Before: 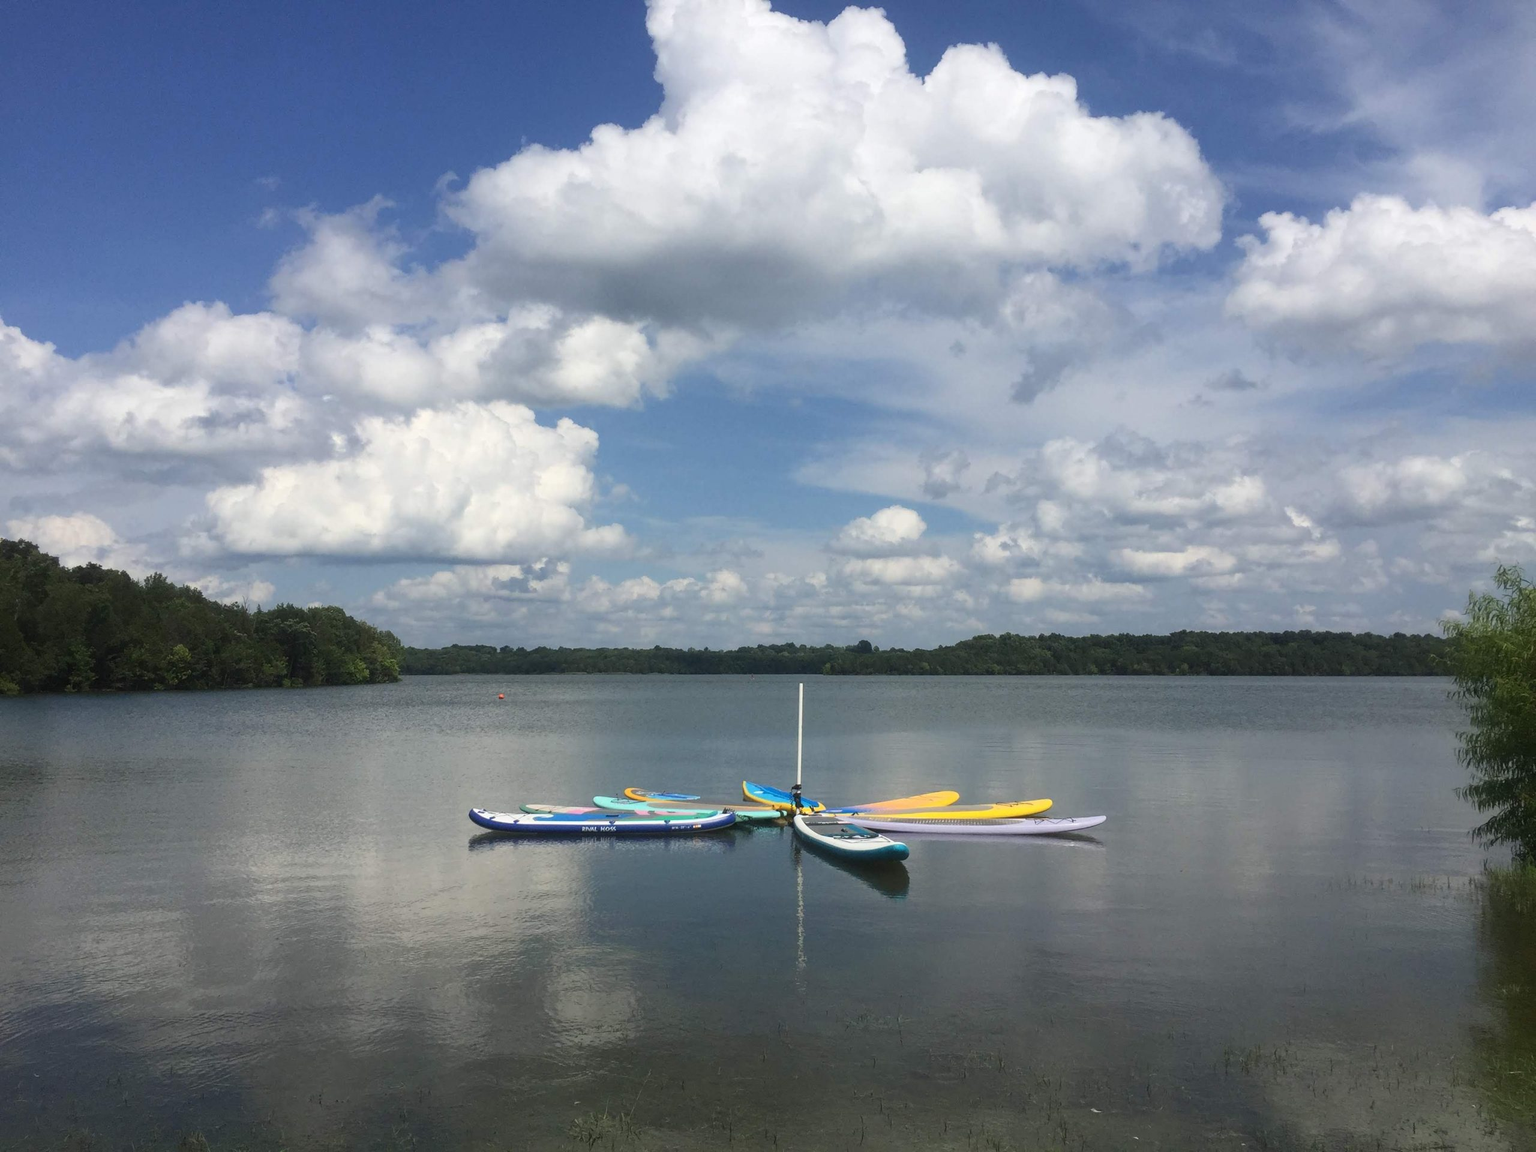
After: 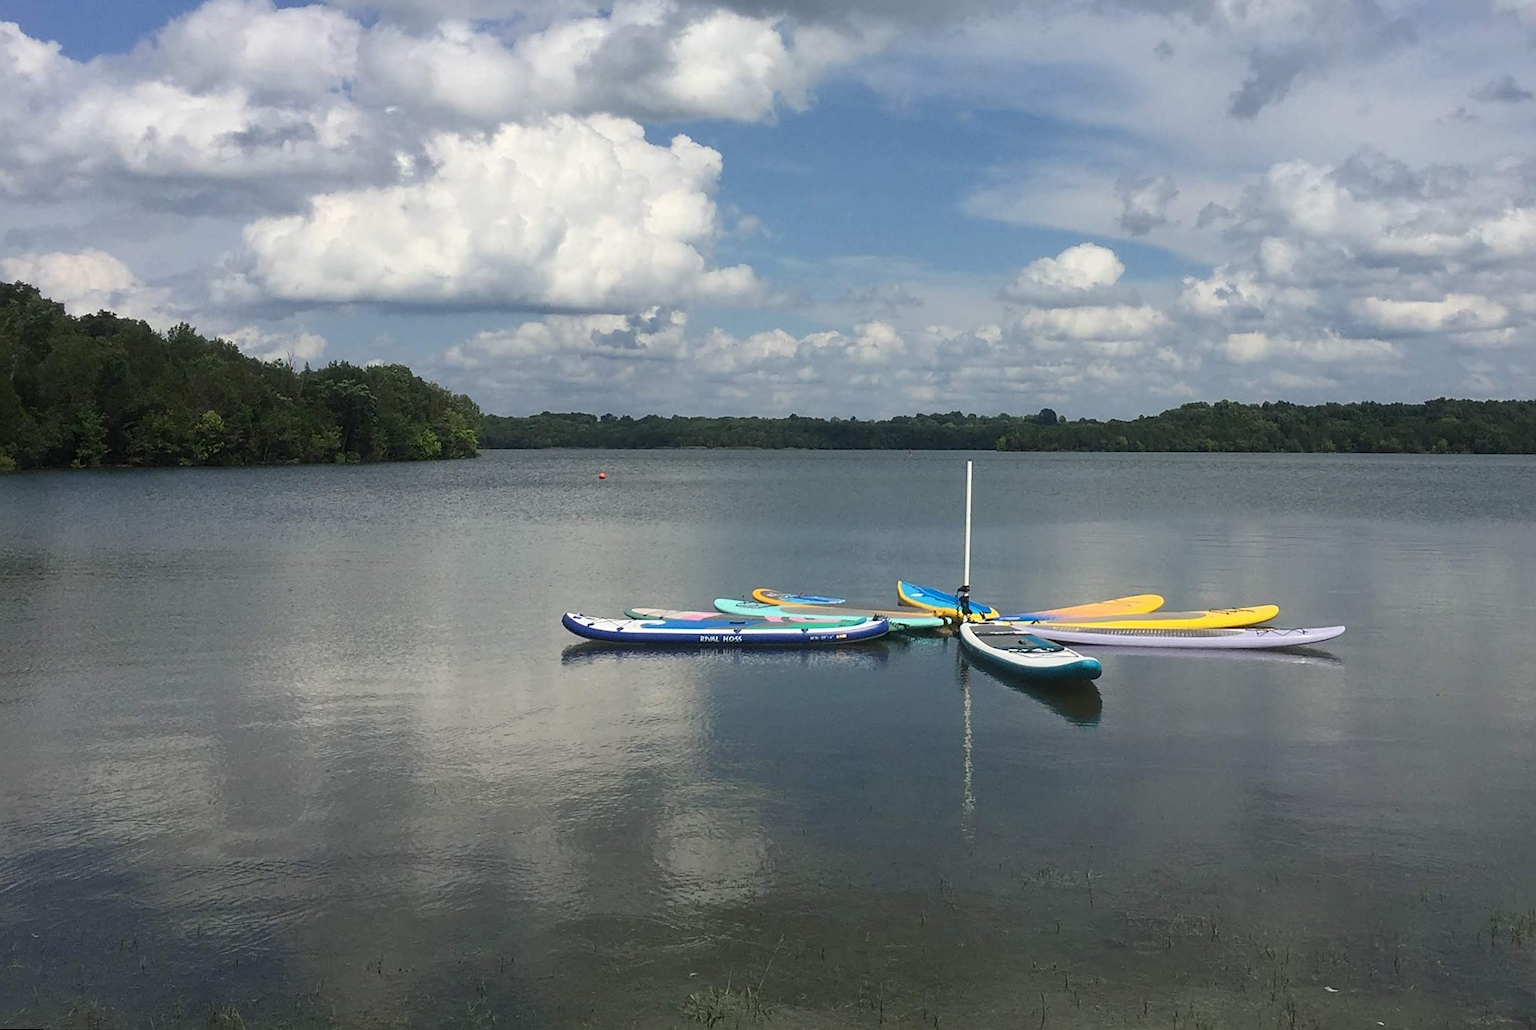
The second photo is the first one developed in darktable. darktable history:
crop: top 26.531%, right 17.959%
exposure: black level correction 0.001, compensate highlight preservation false
sharpen: on, module defaults
shadows and highlights: radius 125.46, shadows 30.51, highlights -30.51, low approximation 0.01, soften with gaussian
rotate and perspective: rotation 0.192°, lens shift (horizontal) -0.015, crop left 0.005, crop right 0.996, crop top 0.006, crop bottom 0.99
